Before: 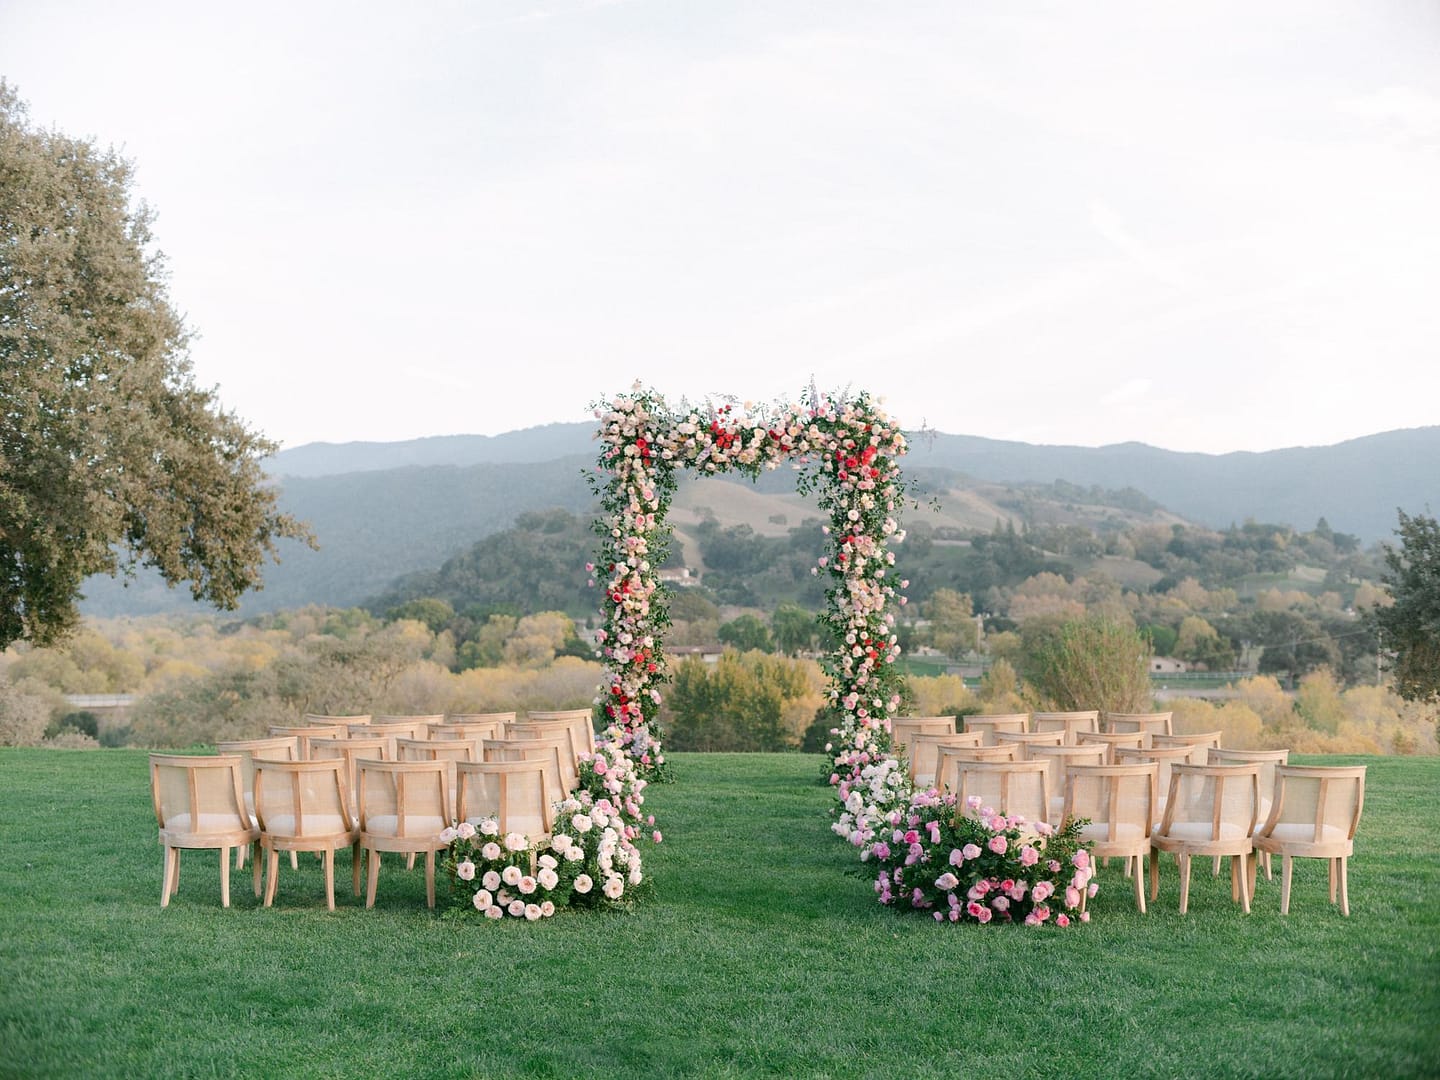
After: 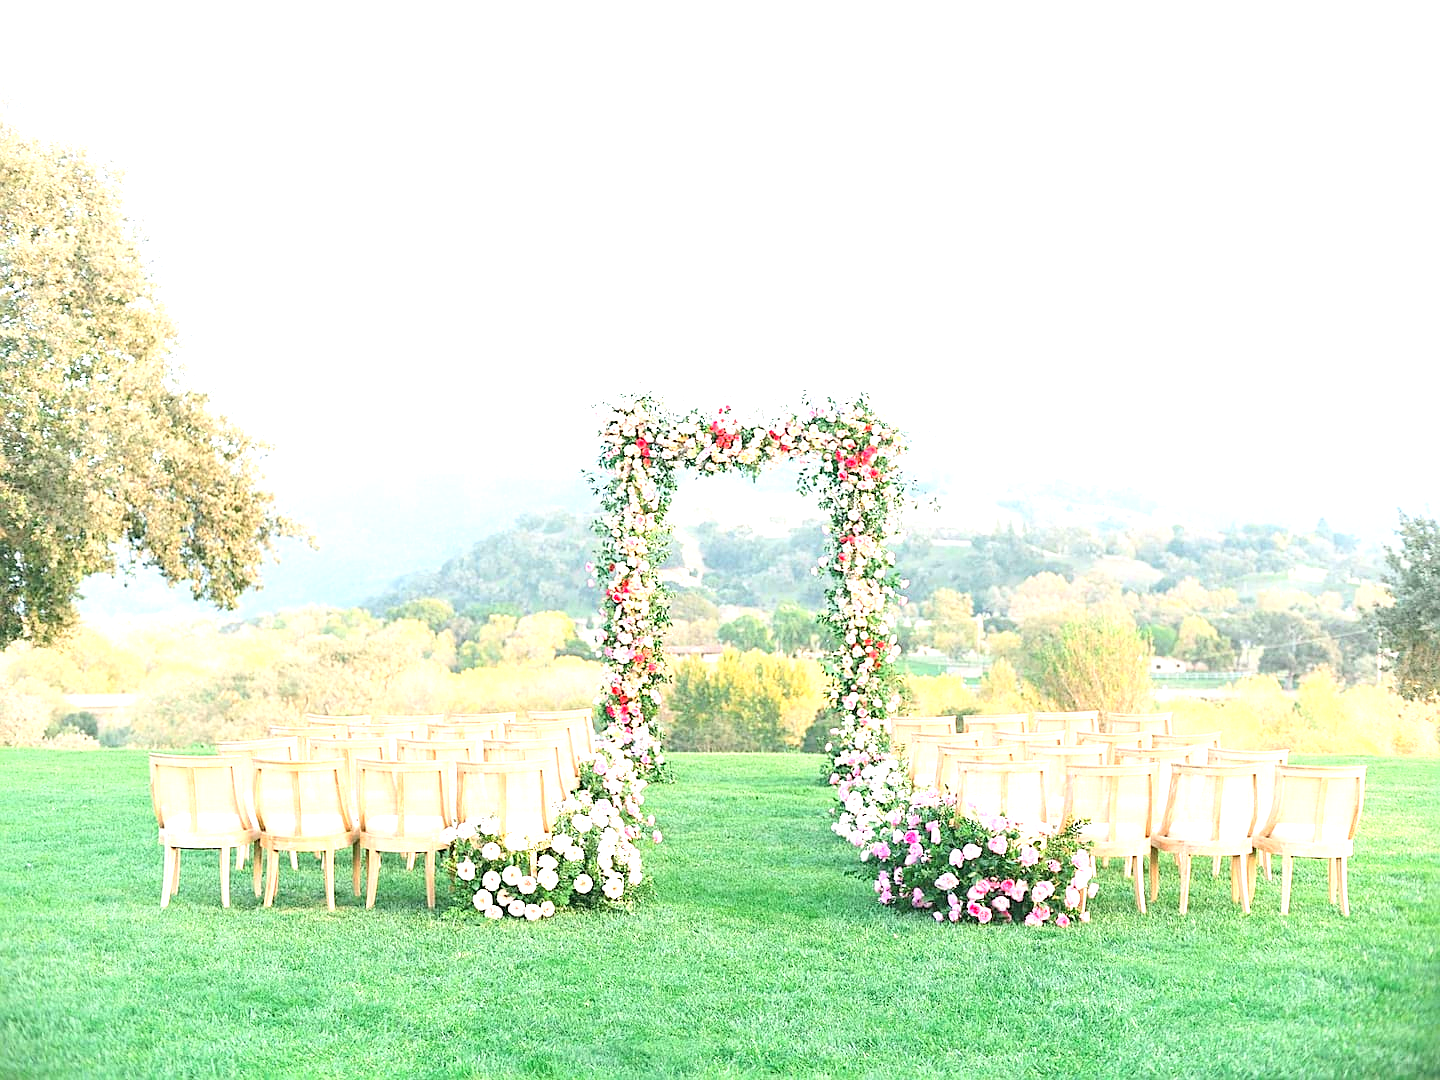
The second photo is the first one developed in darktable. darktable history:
exposure: black level correction 0, exposure 1.741 EV, compensate exposure bias true, compensate highlight preservation false
contrast brightness saturation: contrast 0.1, brightness 0.3, saturation 0.14
sharpen: on, module defaults
